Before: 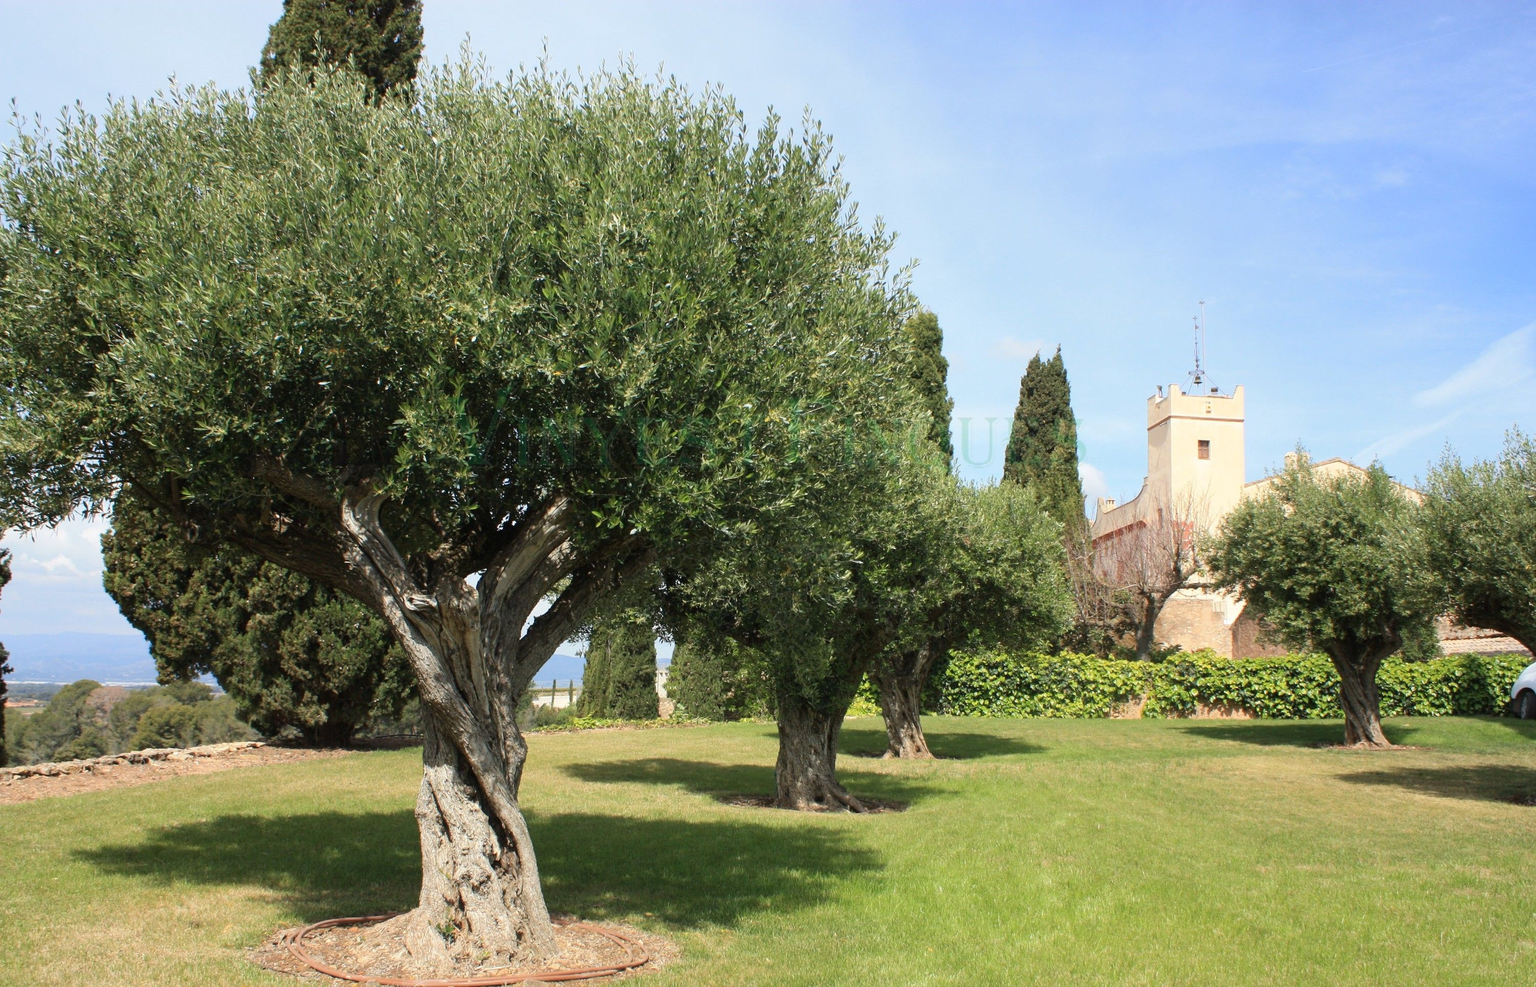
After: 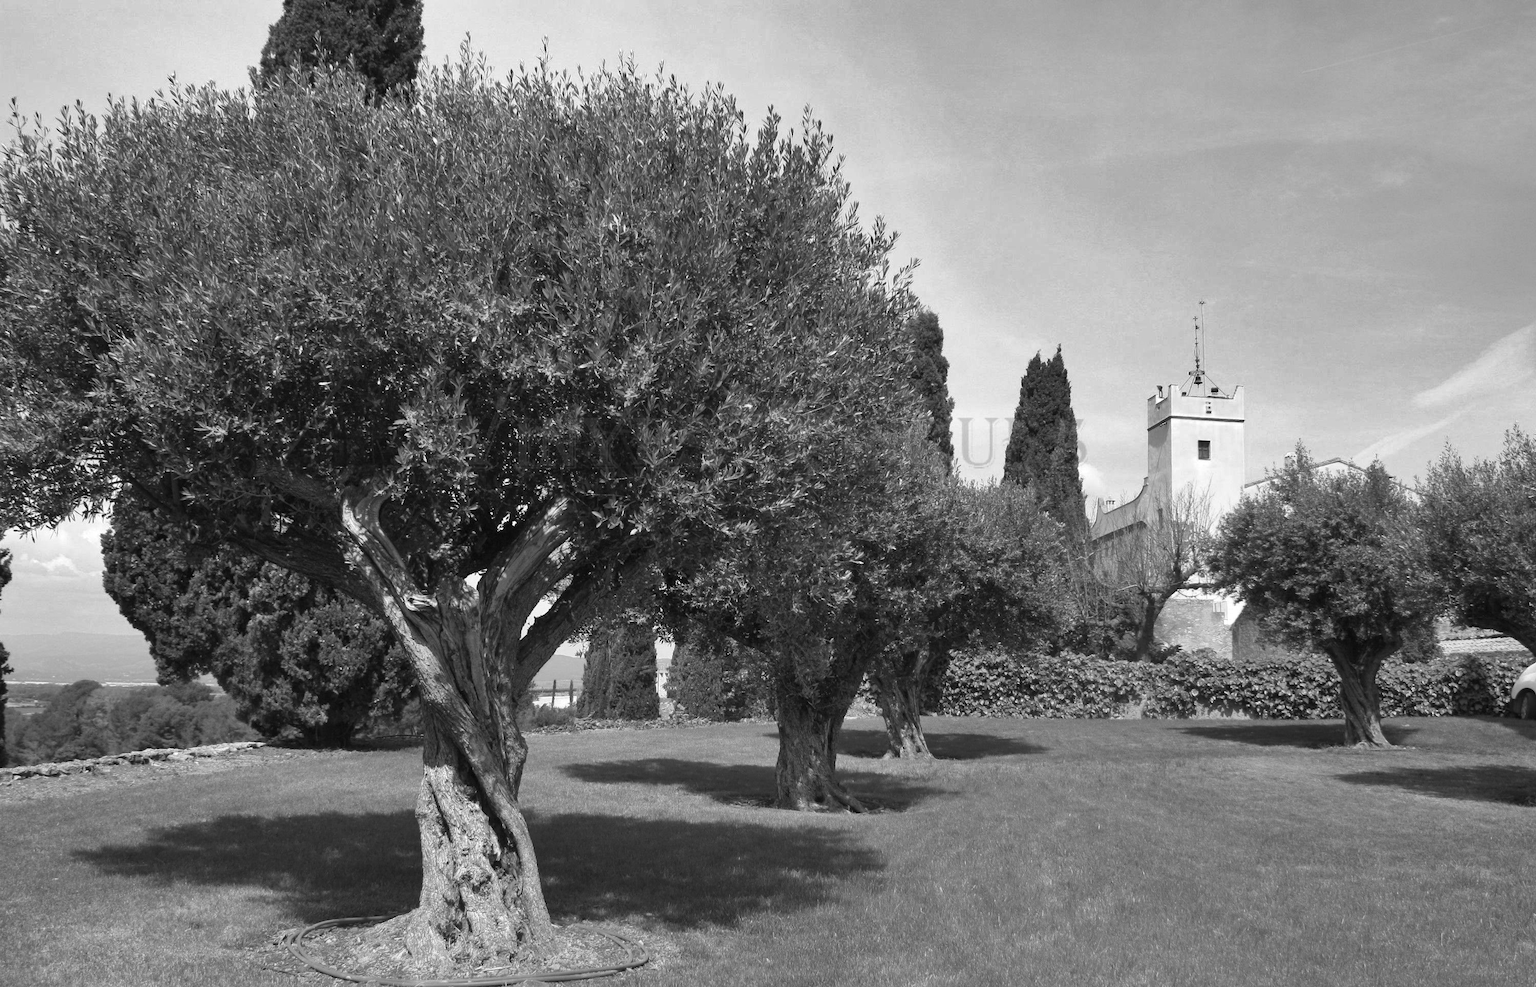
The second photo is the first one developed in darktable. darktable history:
color calibration: output gray [0.28, 0.41, 0.31, 0], gray › normalize channels true, illuminant same as pipeline (D50), adaptation XYZ, x 0.346, y 0.359, gamut compression 0
shadows and highlights: highlights color adjustment 0%, low approximation 0.01, soften with gaussian
exposure: black level correction 0, exposure 0.4 EV, compensate exposure bias true, compensate highlight preservation false
tone curve: curves: ch0 [(0, 0) (0.91, 0.76) (0.997, 0.913)], color space Lab, linked channels, preserve colors none
